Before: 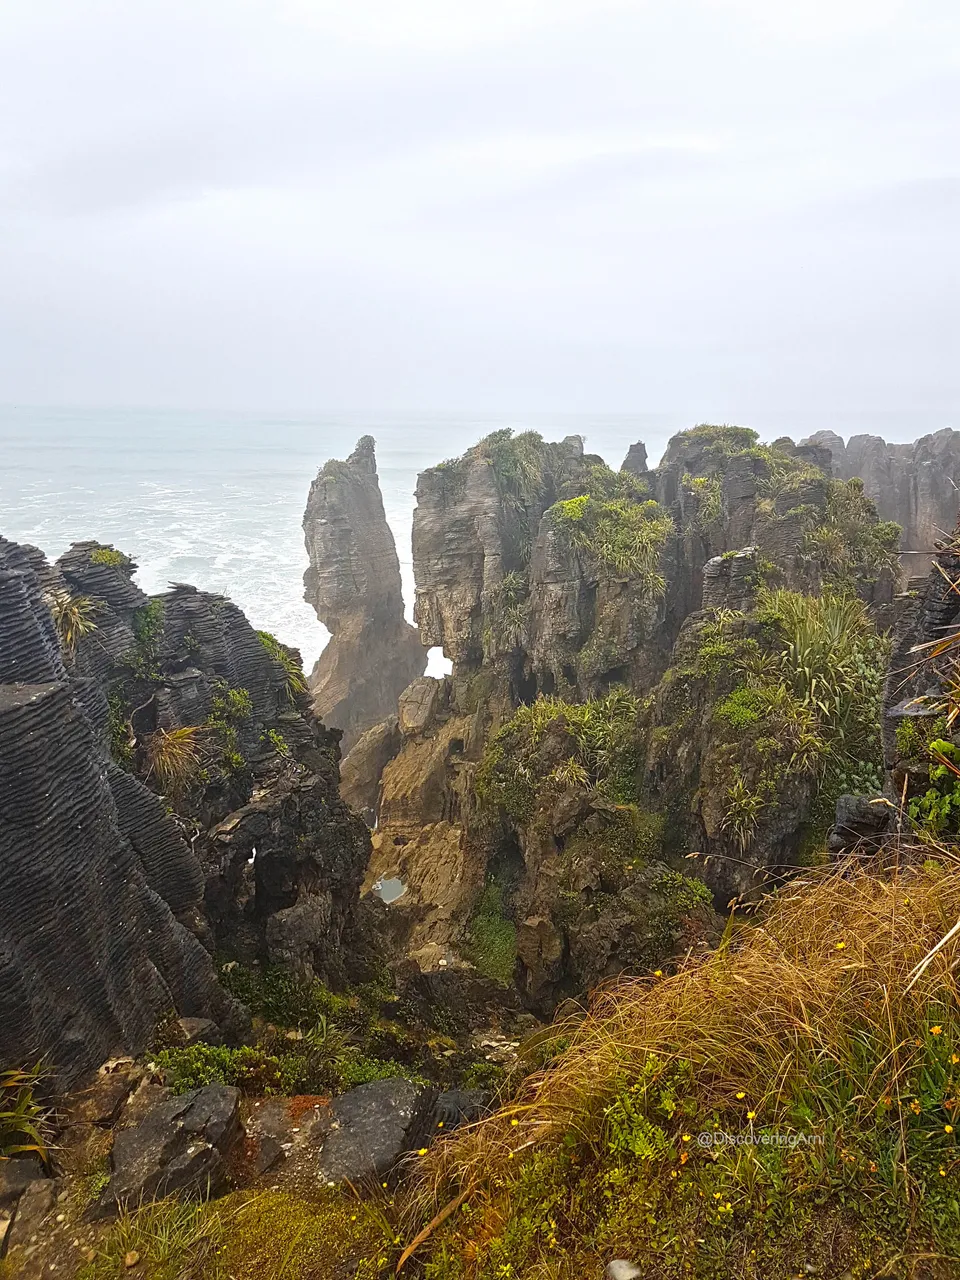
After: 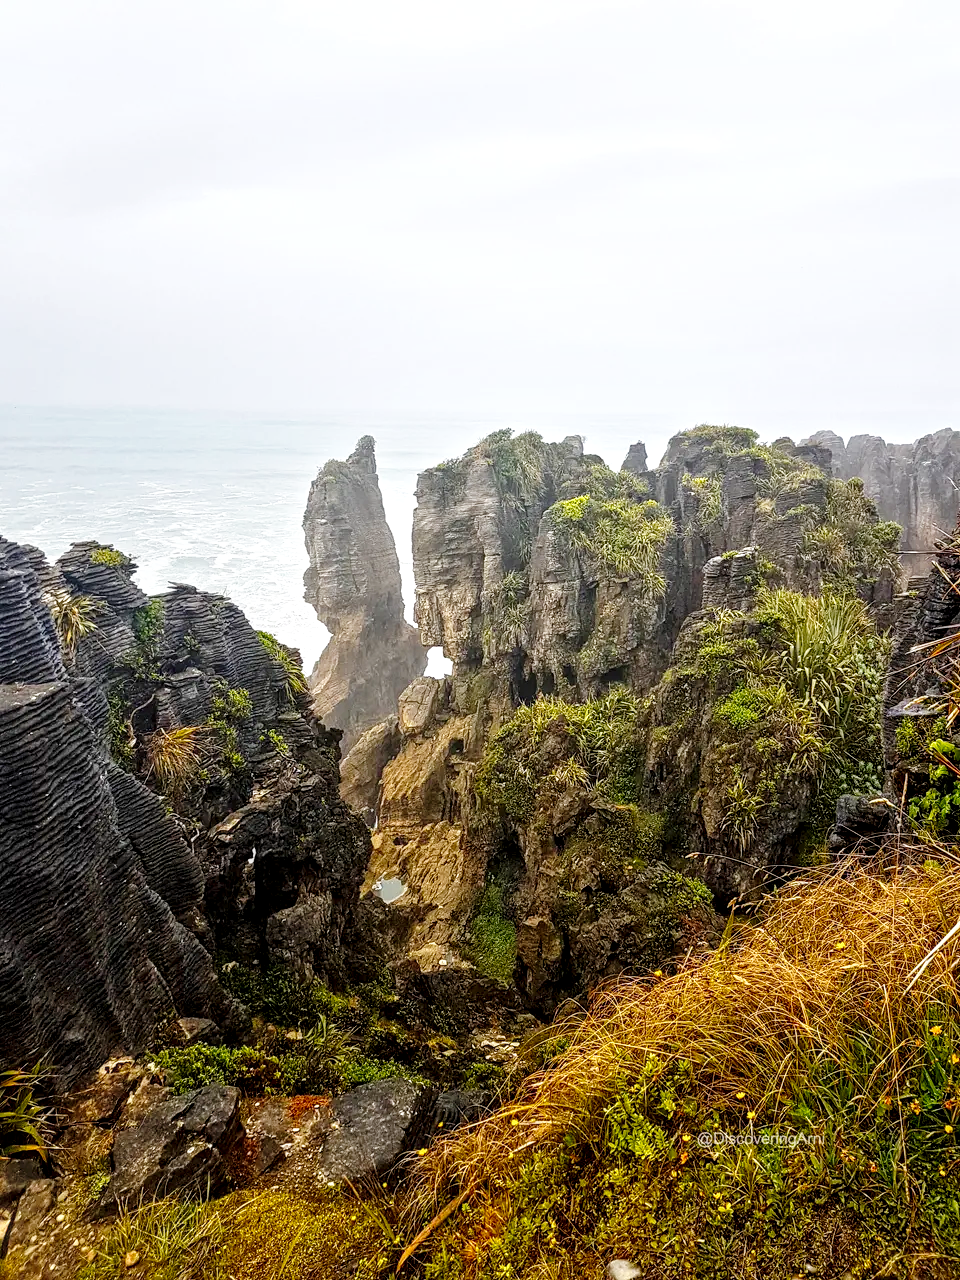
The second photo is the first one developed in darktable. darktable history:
local contrast: detail 144%
tone curve: curves: ch0 [(0, 0) (0.003, 0) (0.011, 0.002) (0.025, 0.004) (0.044, 0.007) (0.069, 0.015) (0.1, 0.025) (0.136, 0.04) (0.177, 0.09) (0.224, 0.152) (0.277, 0.239) (0.335, 0.335) (0.399, 0.43) (0.468, 0.524) (0.543, 0.621) (0.623, 0.712) (0.709, 0.792) (0.801, 0.871) (0.898, 0.951) (1, 1)], preserve colors none
